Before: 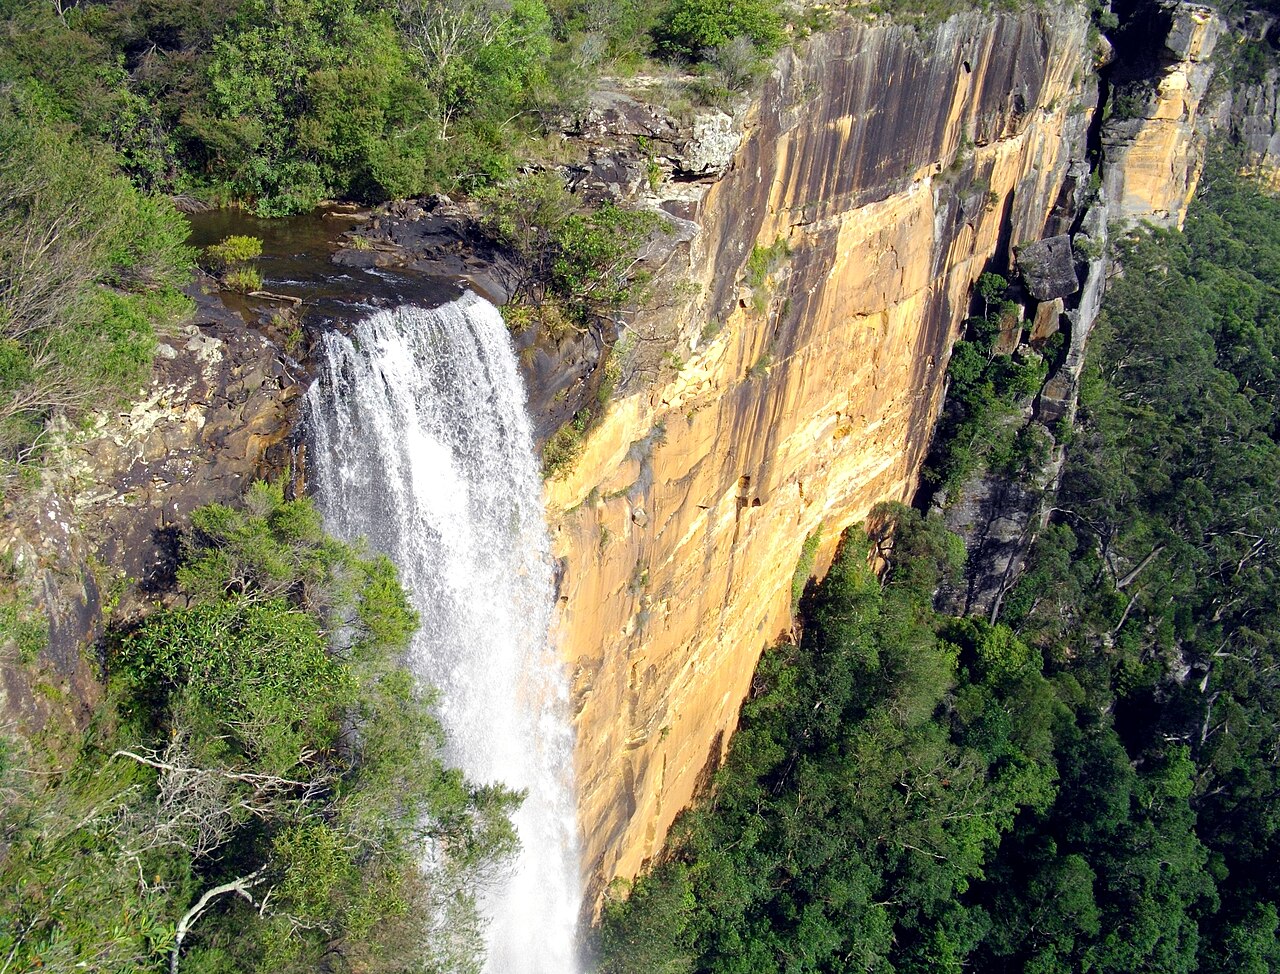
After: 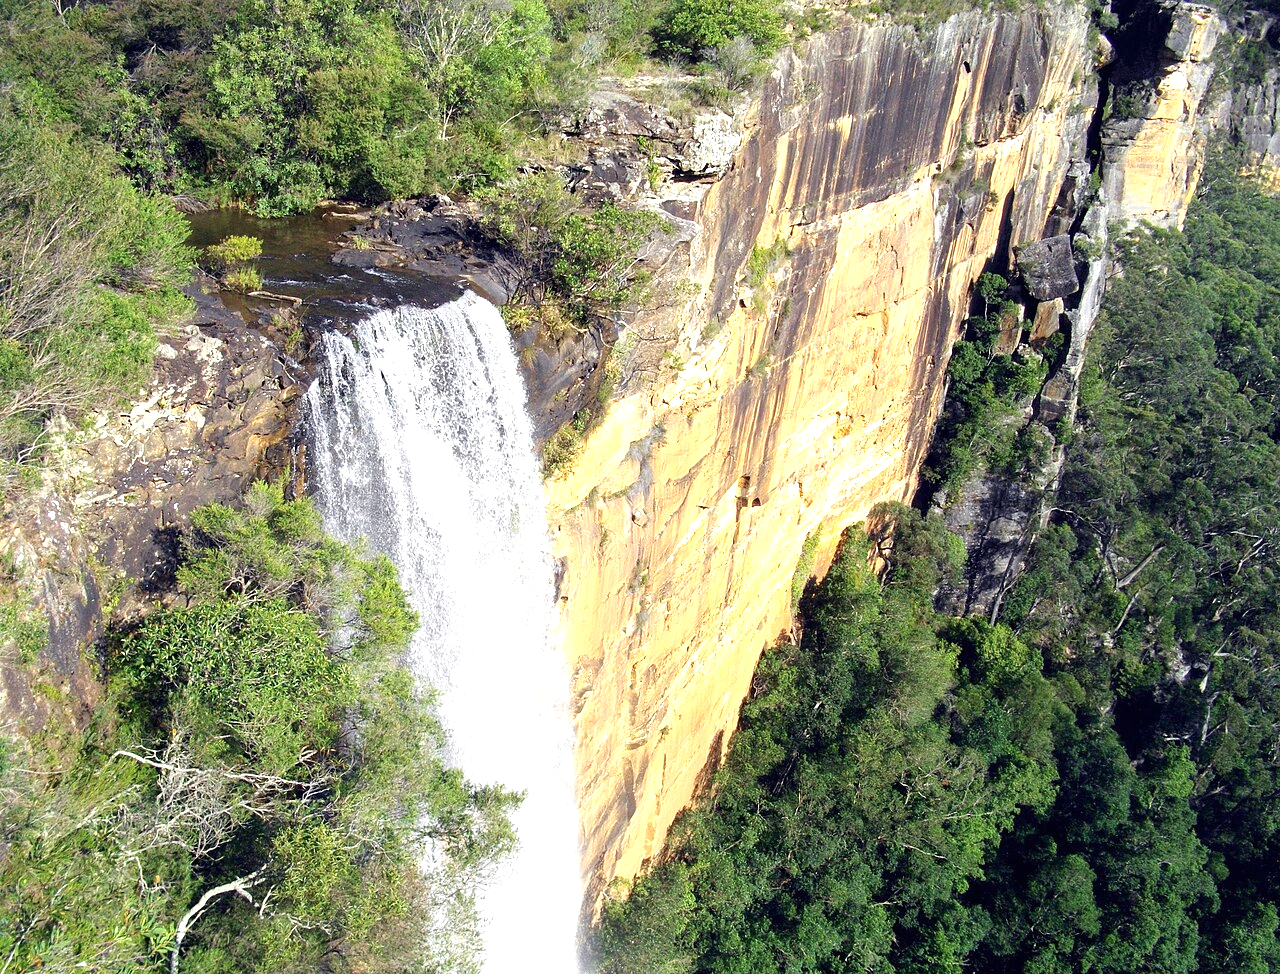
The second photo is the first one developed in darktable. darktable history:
contrast brightness saturation: saturation -0.1
exposure: black level correction 0, exposure 0.7 EV, compensate exposure bias true, compensate highlight preservation false
base curve: curves: ch0 [(0, 0) (0.989, 0.992)], preserve colors none
